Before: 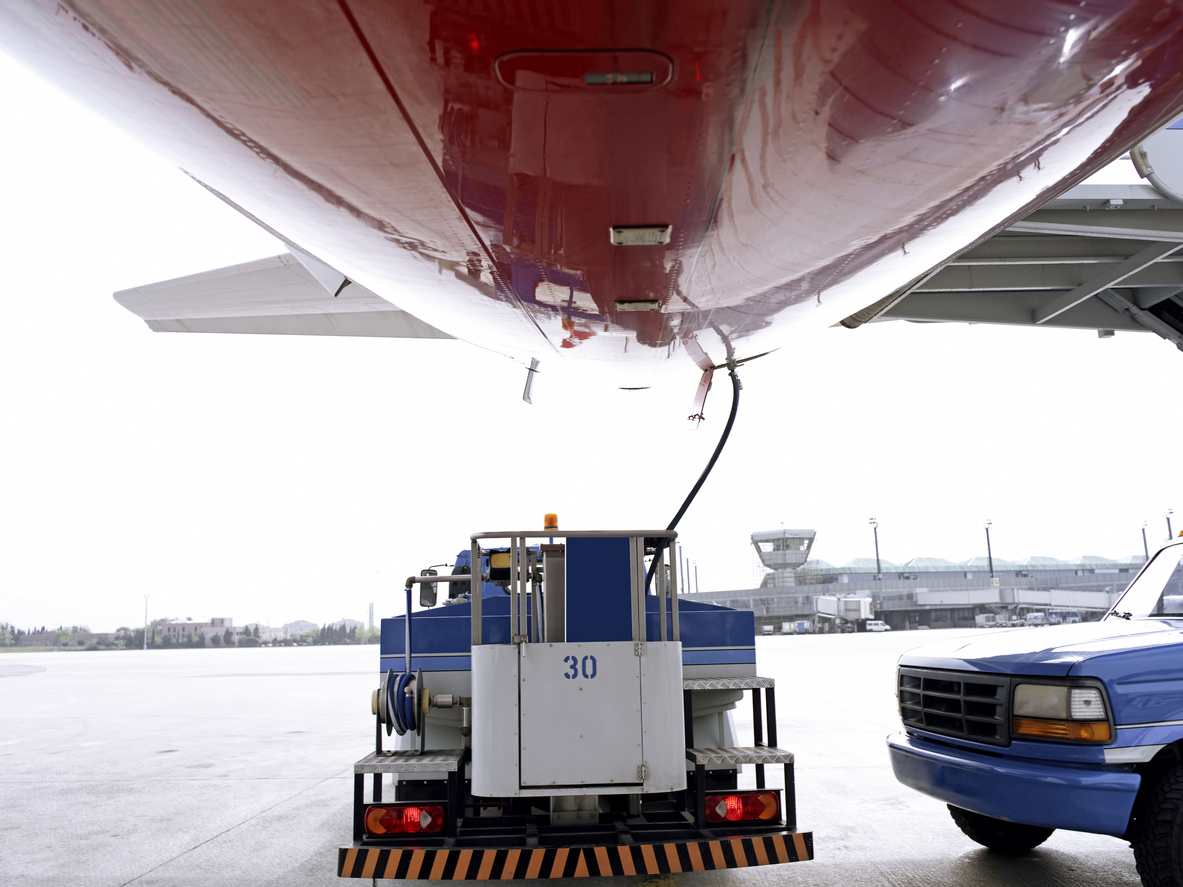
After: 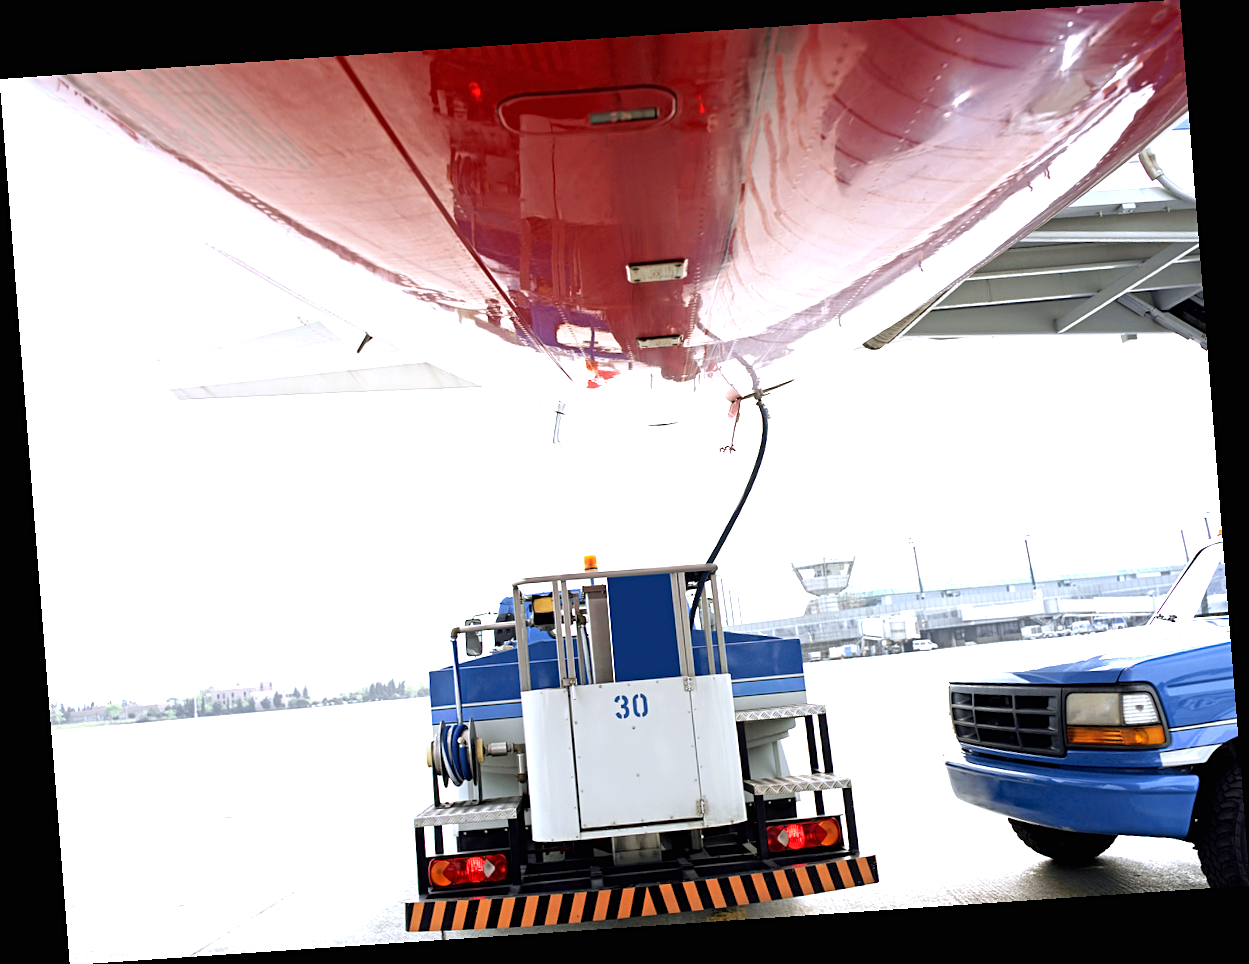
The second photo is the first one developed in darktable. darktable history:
sharpen: amount 0.2
white balance: red 0.978, blue 0.999
exposure: black level correction 0, exposure 1.1 EV, compensate exposure bias true, compensate highlight preservation false
rotate and perspective: rotation -4.2°, shear 0.006, automatic cropping off
